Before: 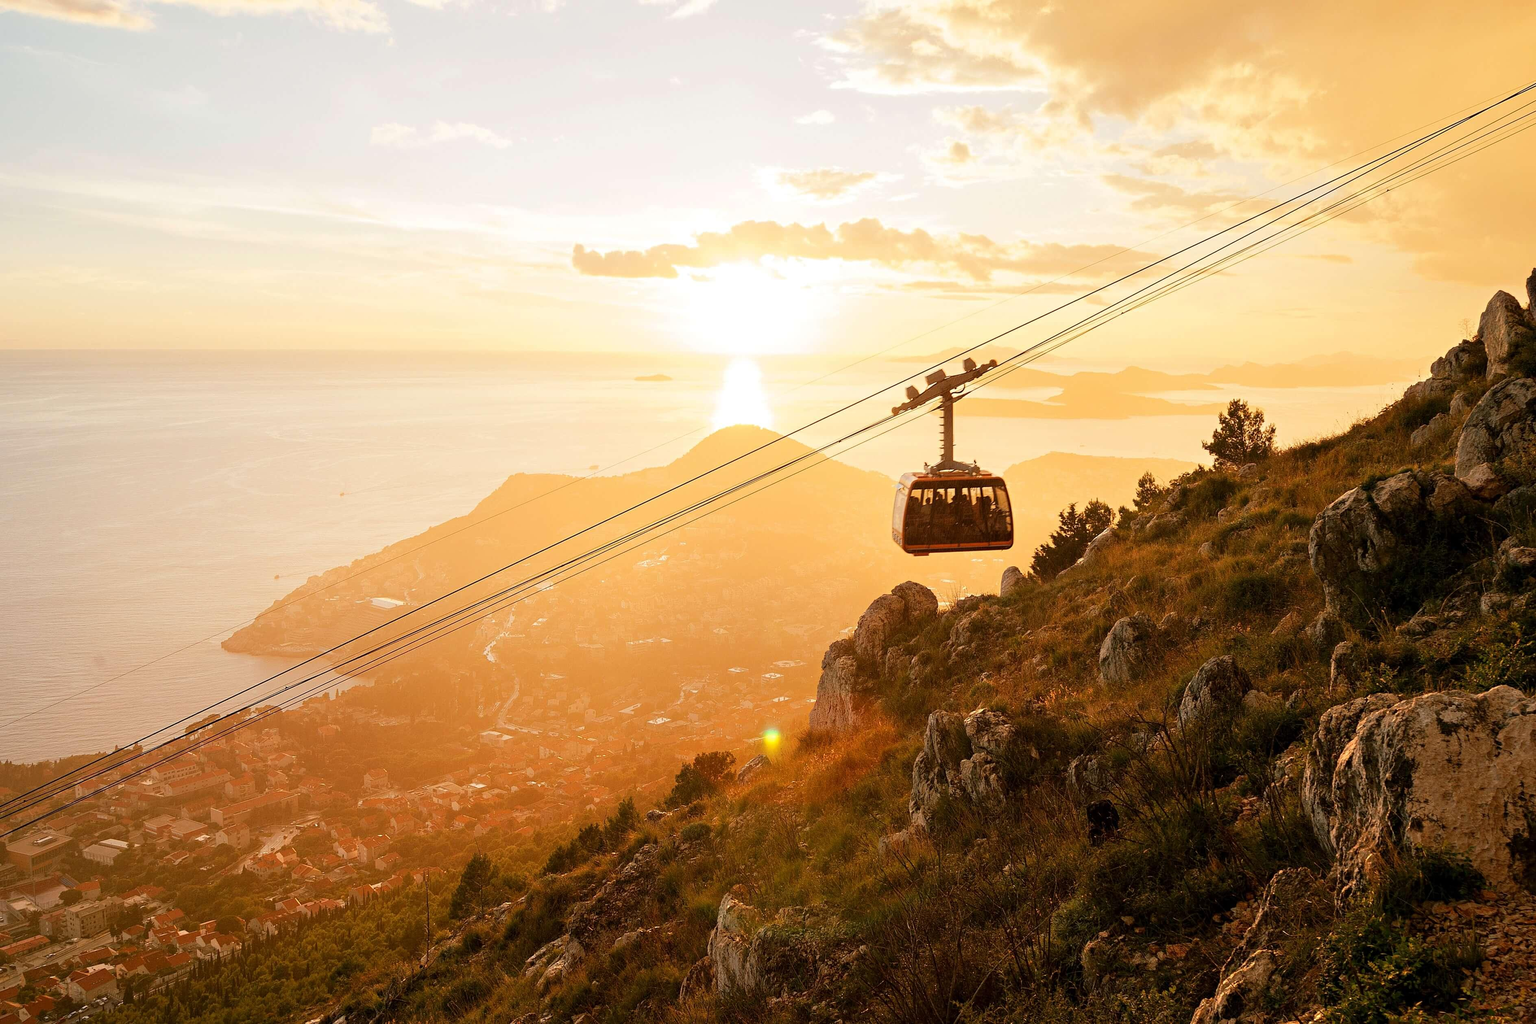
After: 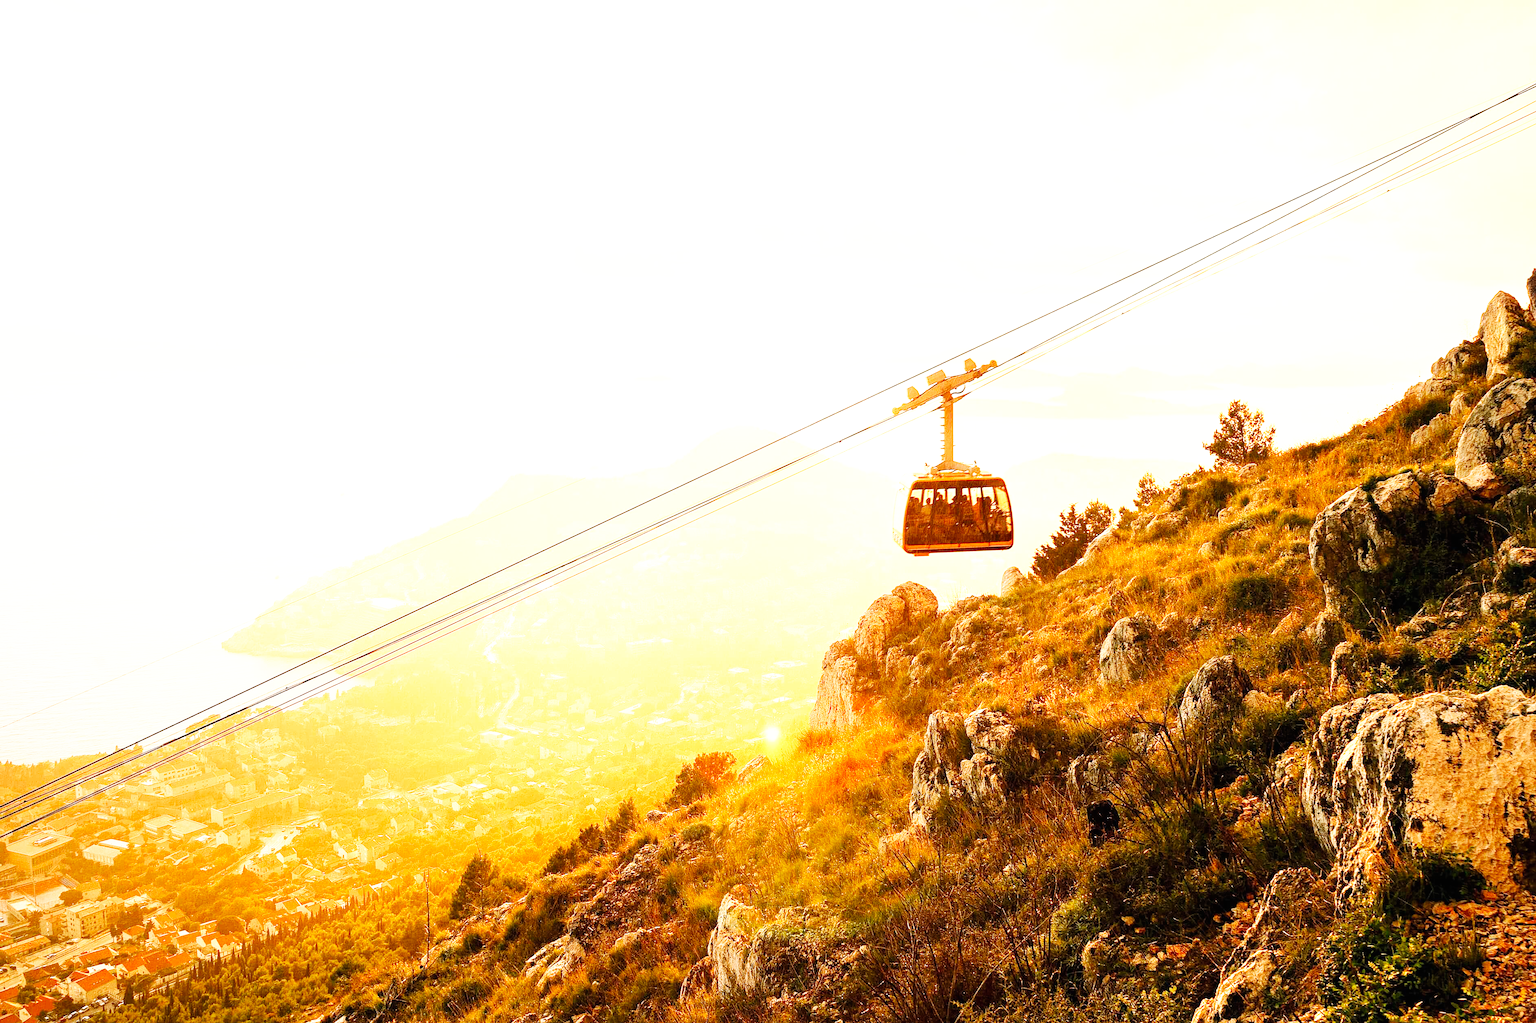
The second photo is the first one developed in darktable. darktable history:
exposure: black level correction 0, exposure 1.2 EV, compensate highlight preservation false
base curve: curves: ch0 [(0, 0) (0.007, 0.004) (0.027, 0.03) (0.046, 0.07) (0.207, 0.54) (0.442, 0.872) (0.673, 0.972) (1, 1)], preserve colors none
